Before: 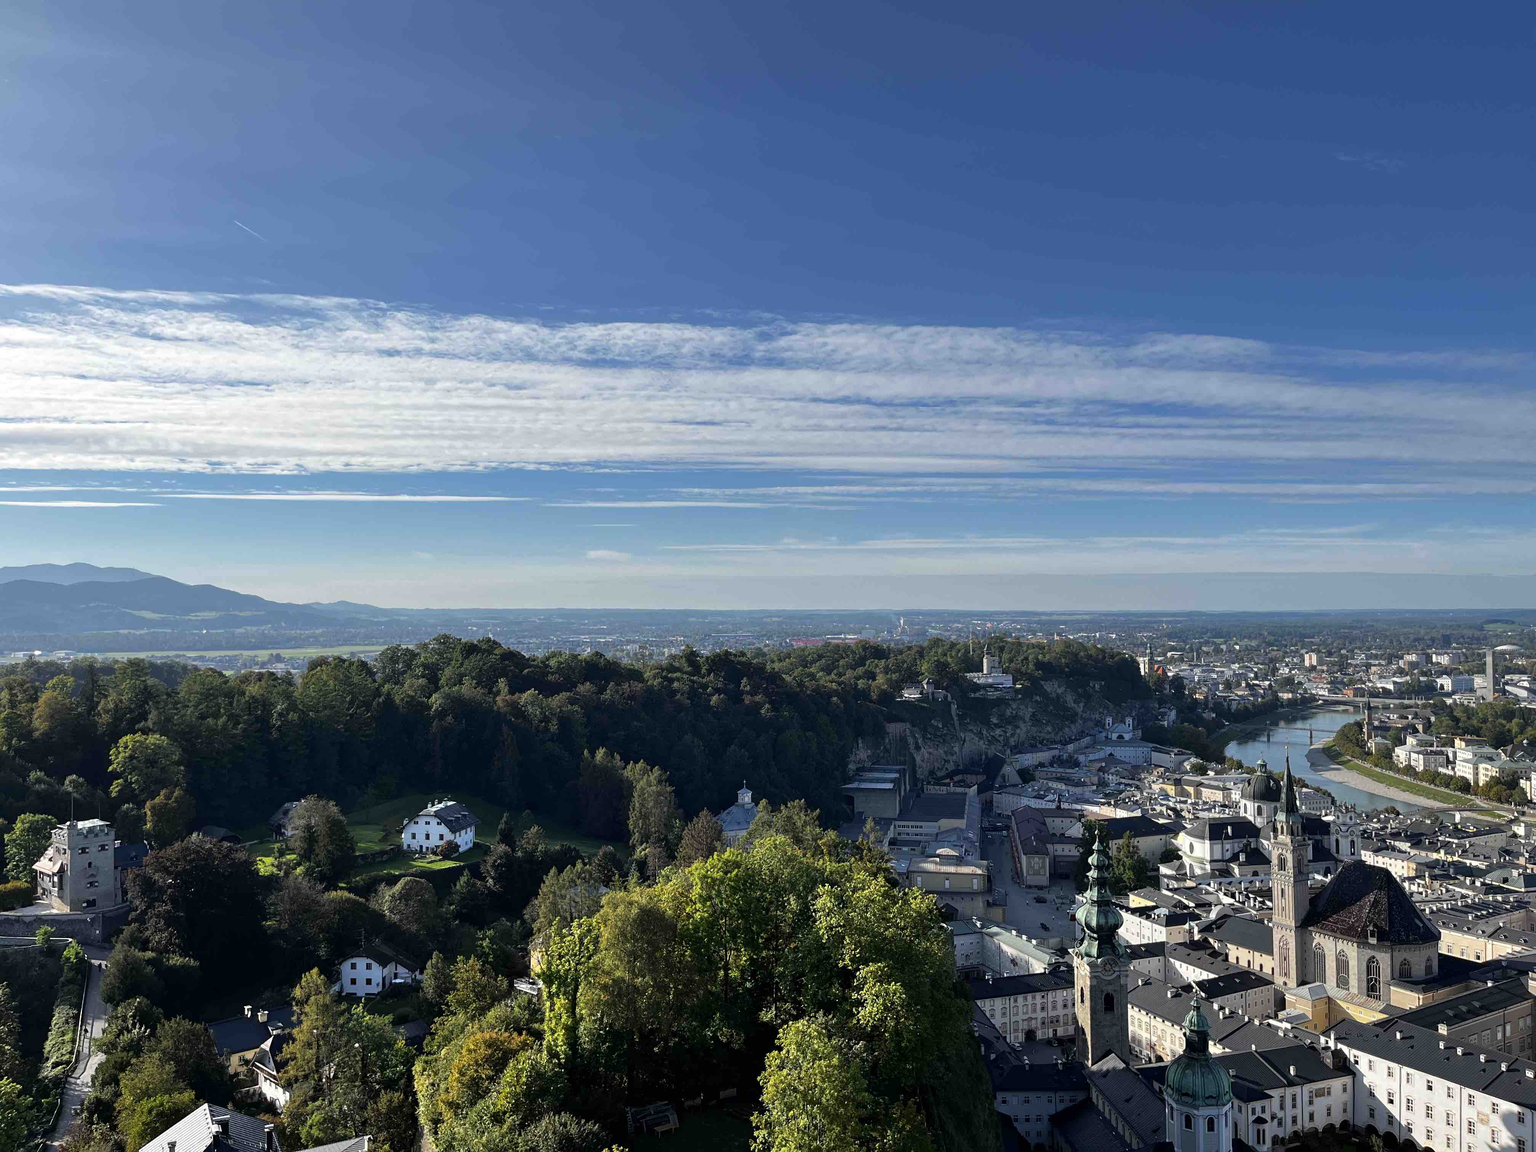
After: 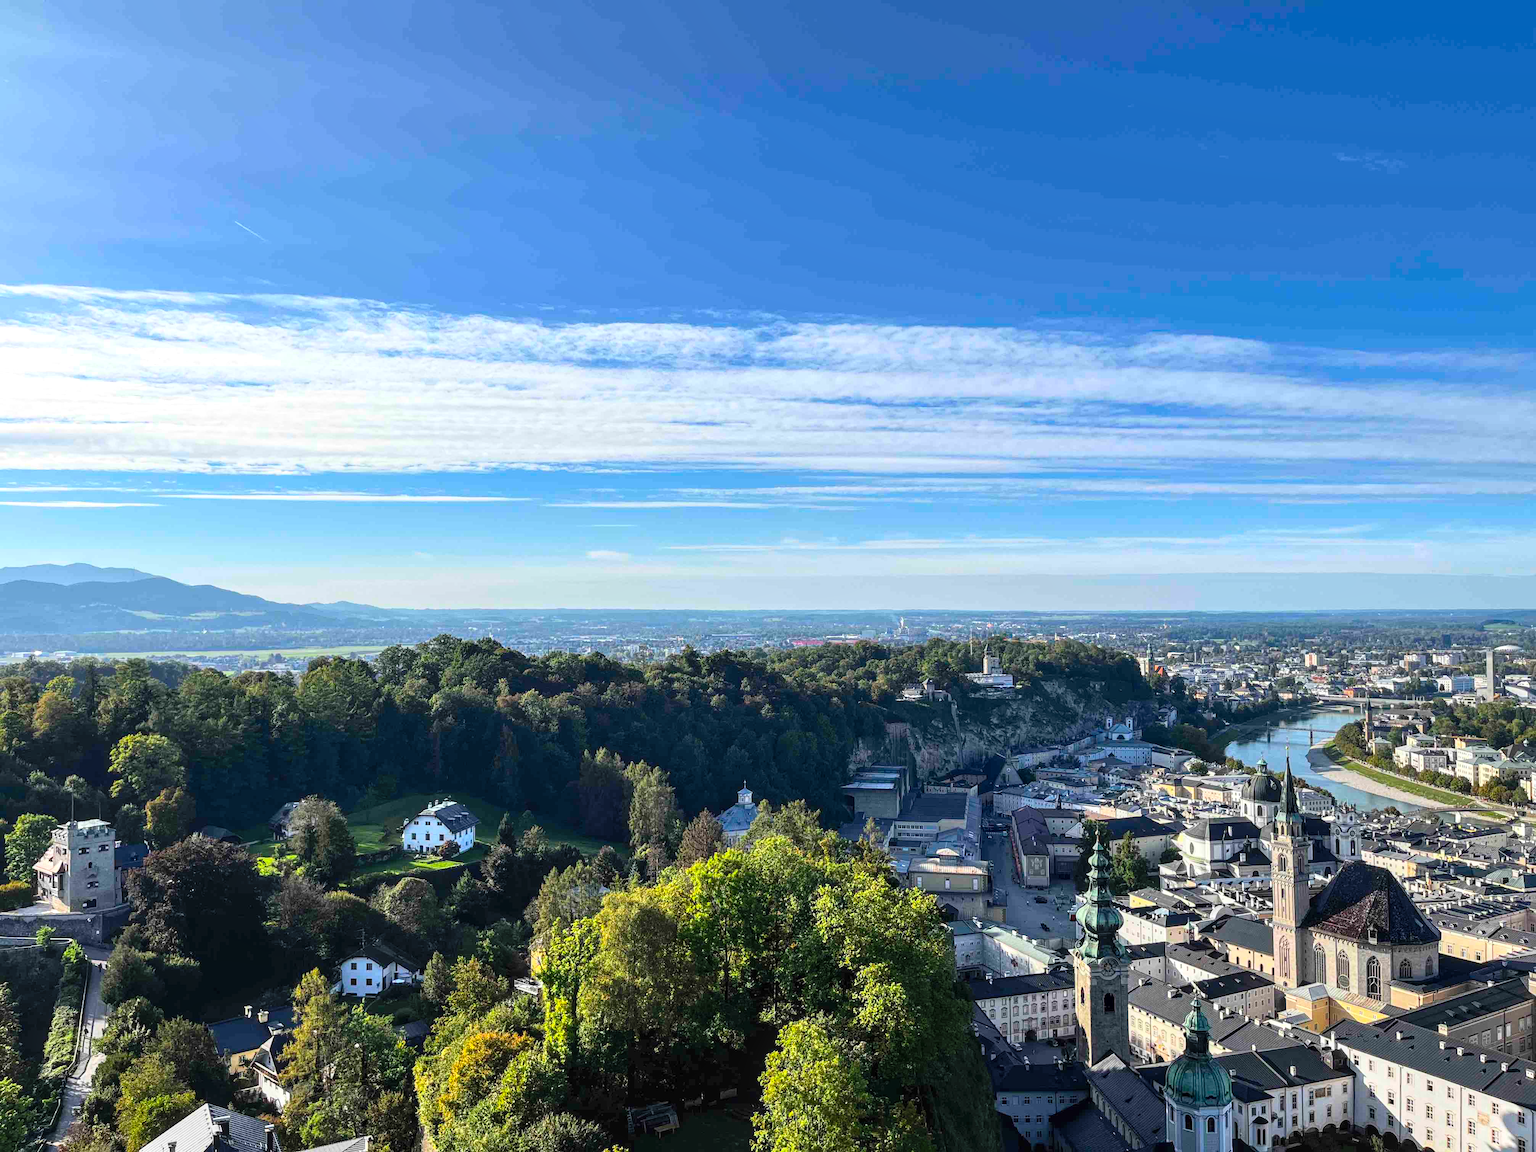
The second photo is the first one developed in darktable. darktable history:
contrast brightness saturation: contrast 0.238, brightness 0.262, saturation 0.38
local contrast: on, module defaults
